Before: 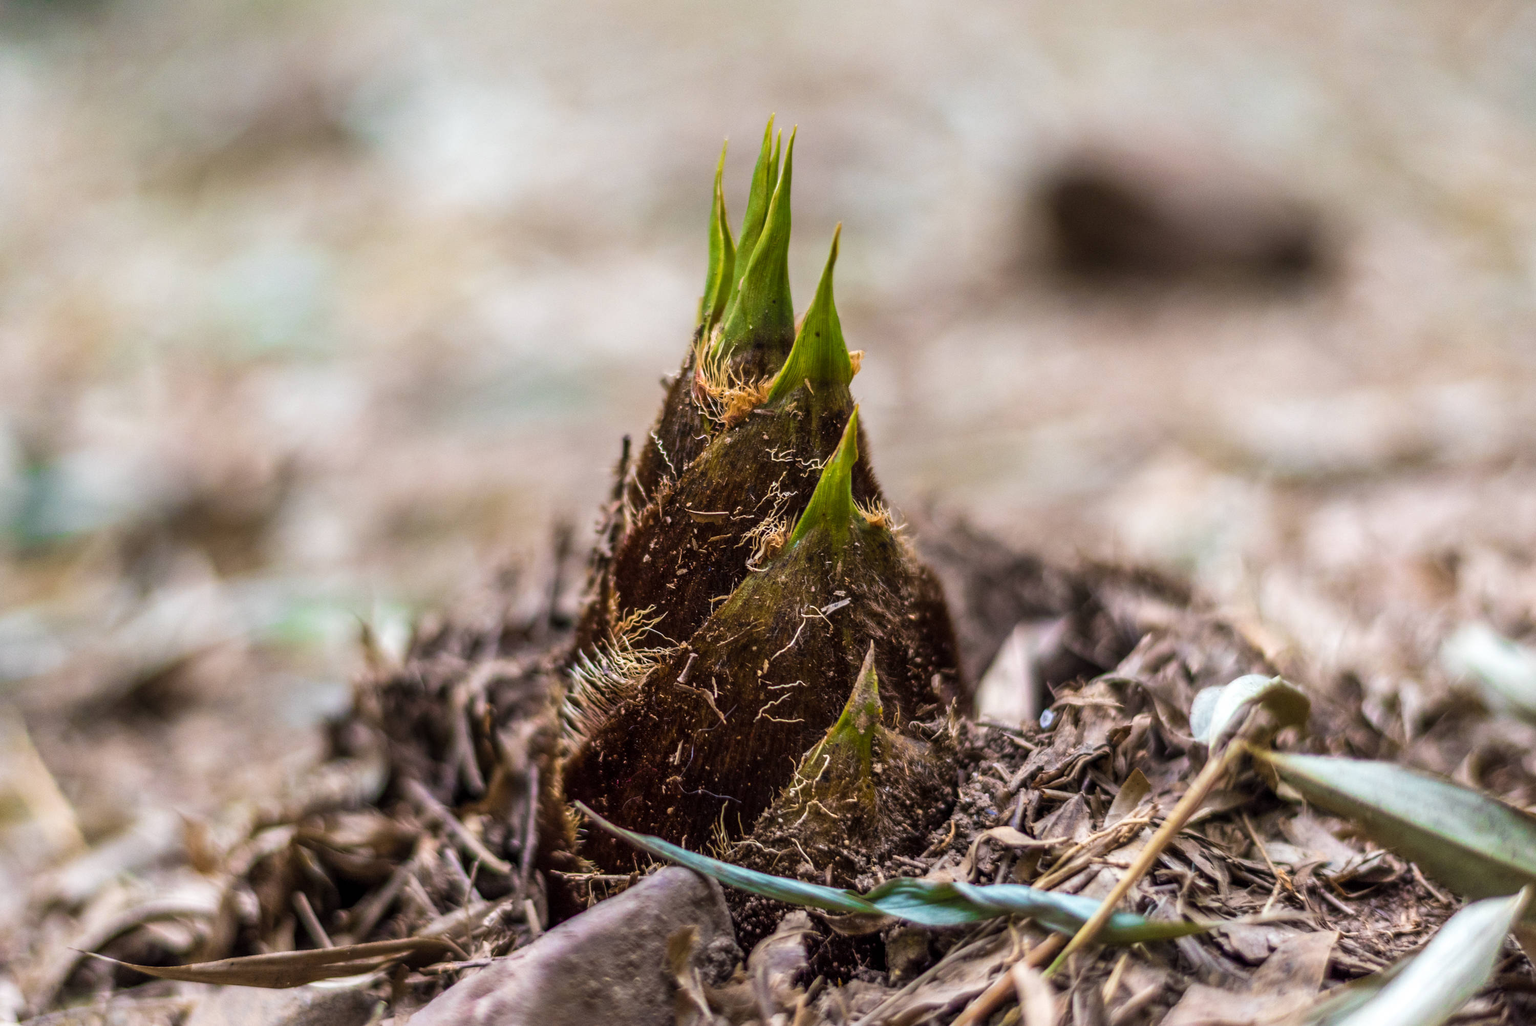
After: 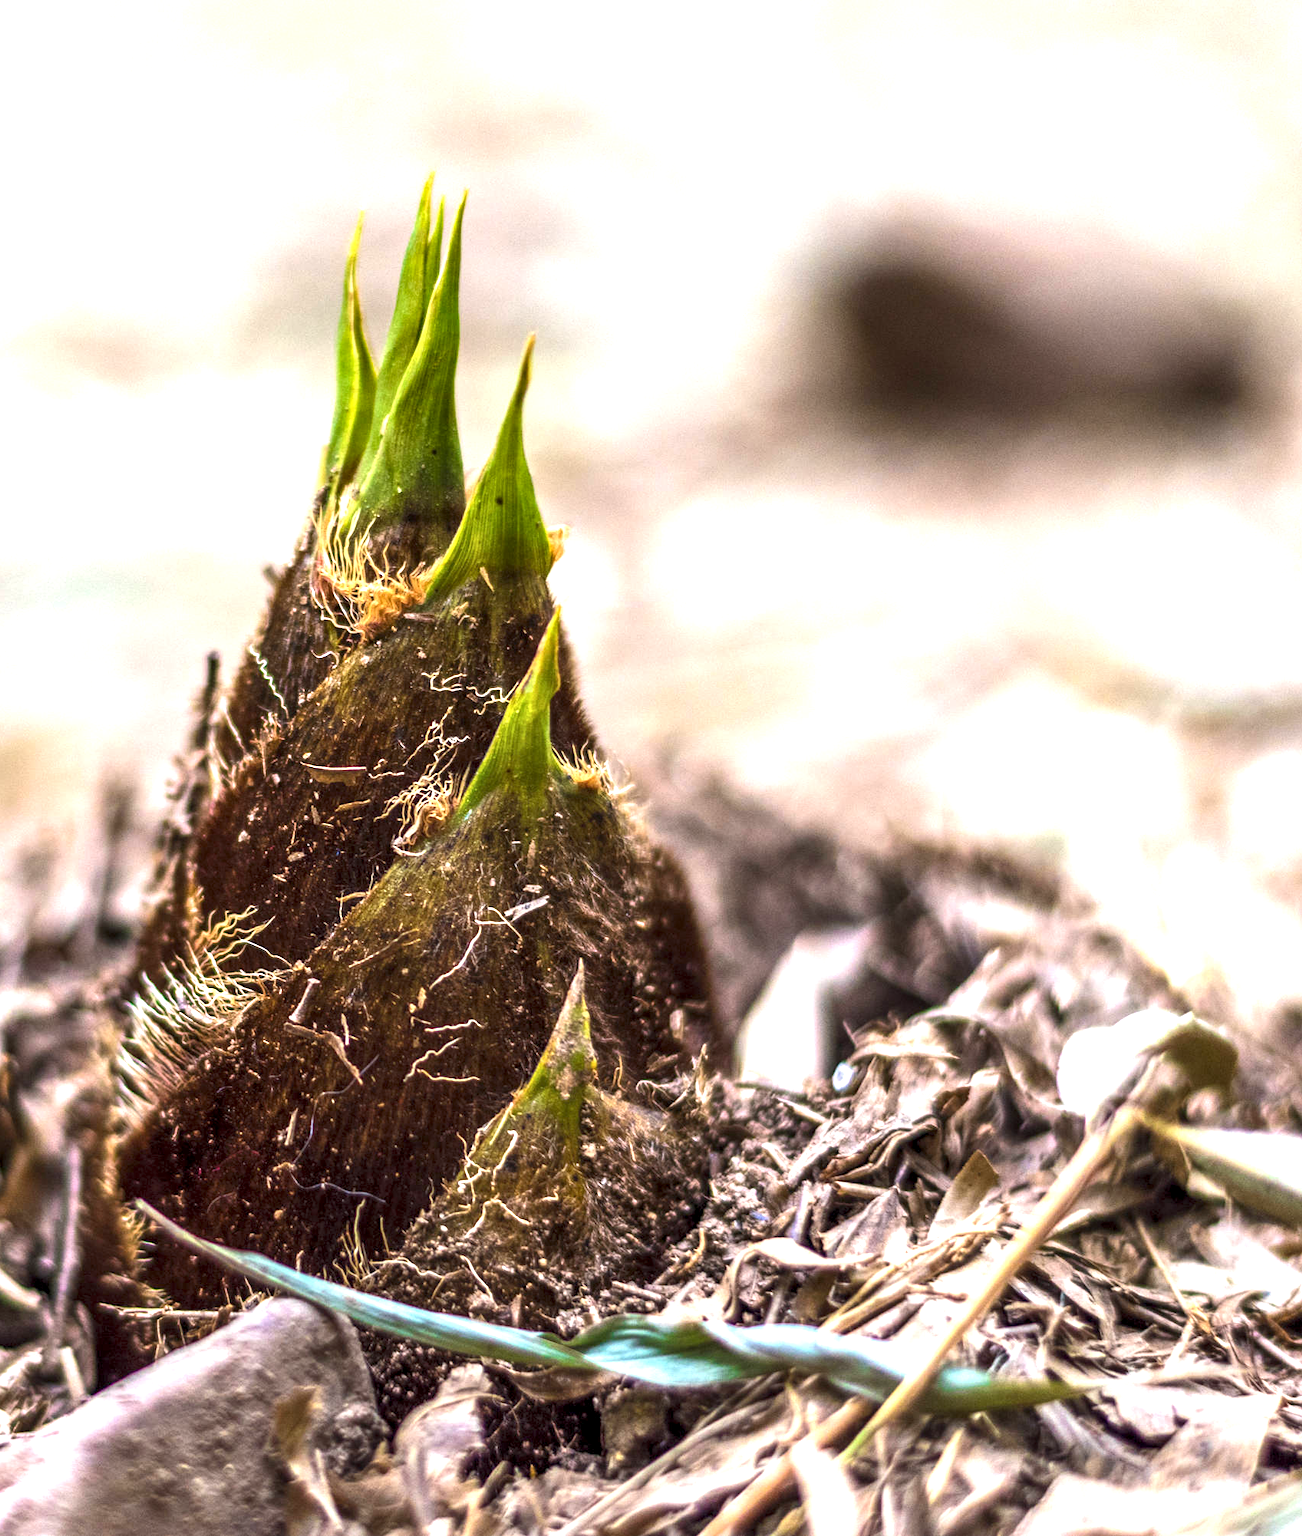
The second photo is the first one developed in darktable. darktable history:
local contrast: highlights 88%, shadows 83%
crop: left 31.555%, top 0.012%, right 11.829%
tone equalizer: -8 EV 0.287 EV, -7 EV 0.398 EV, -6 EV 0.416 EV, -5 EV 0.237 EV, -3 EV -0.282 EV, -2 EV -0.402 EV, -1 EV -0.417 EV, +0 EV -0.245 EV
exposure: black level correction 0, exposure 1.38 EV, compensate highlight preservation false
